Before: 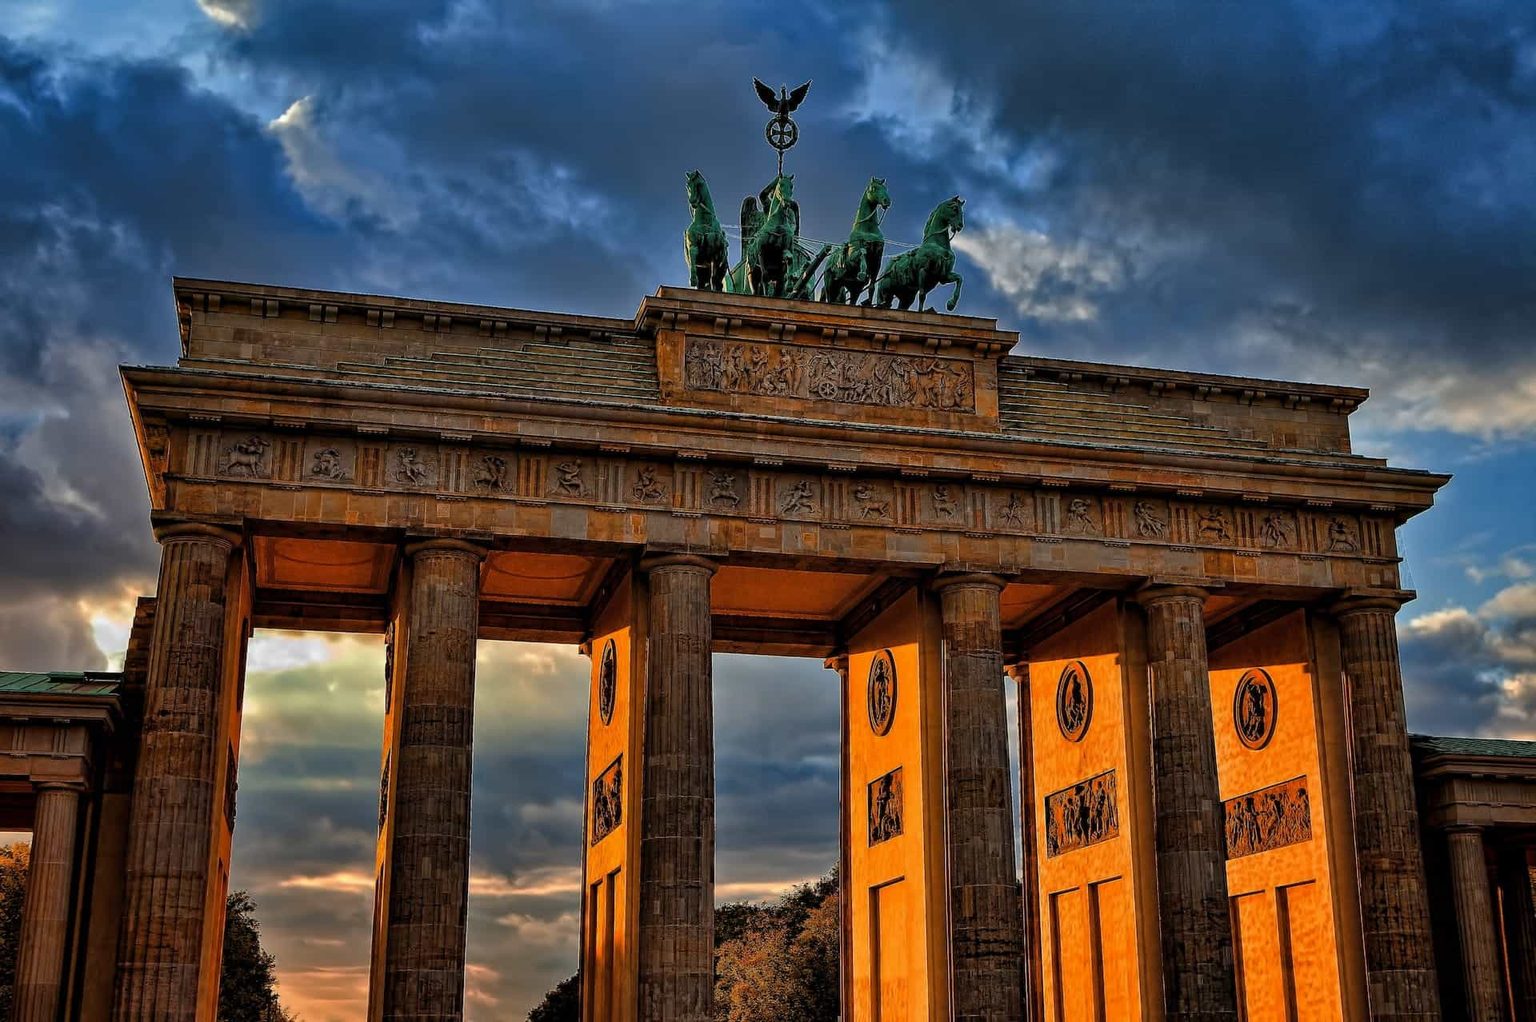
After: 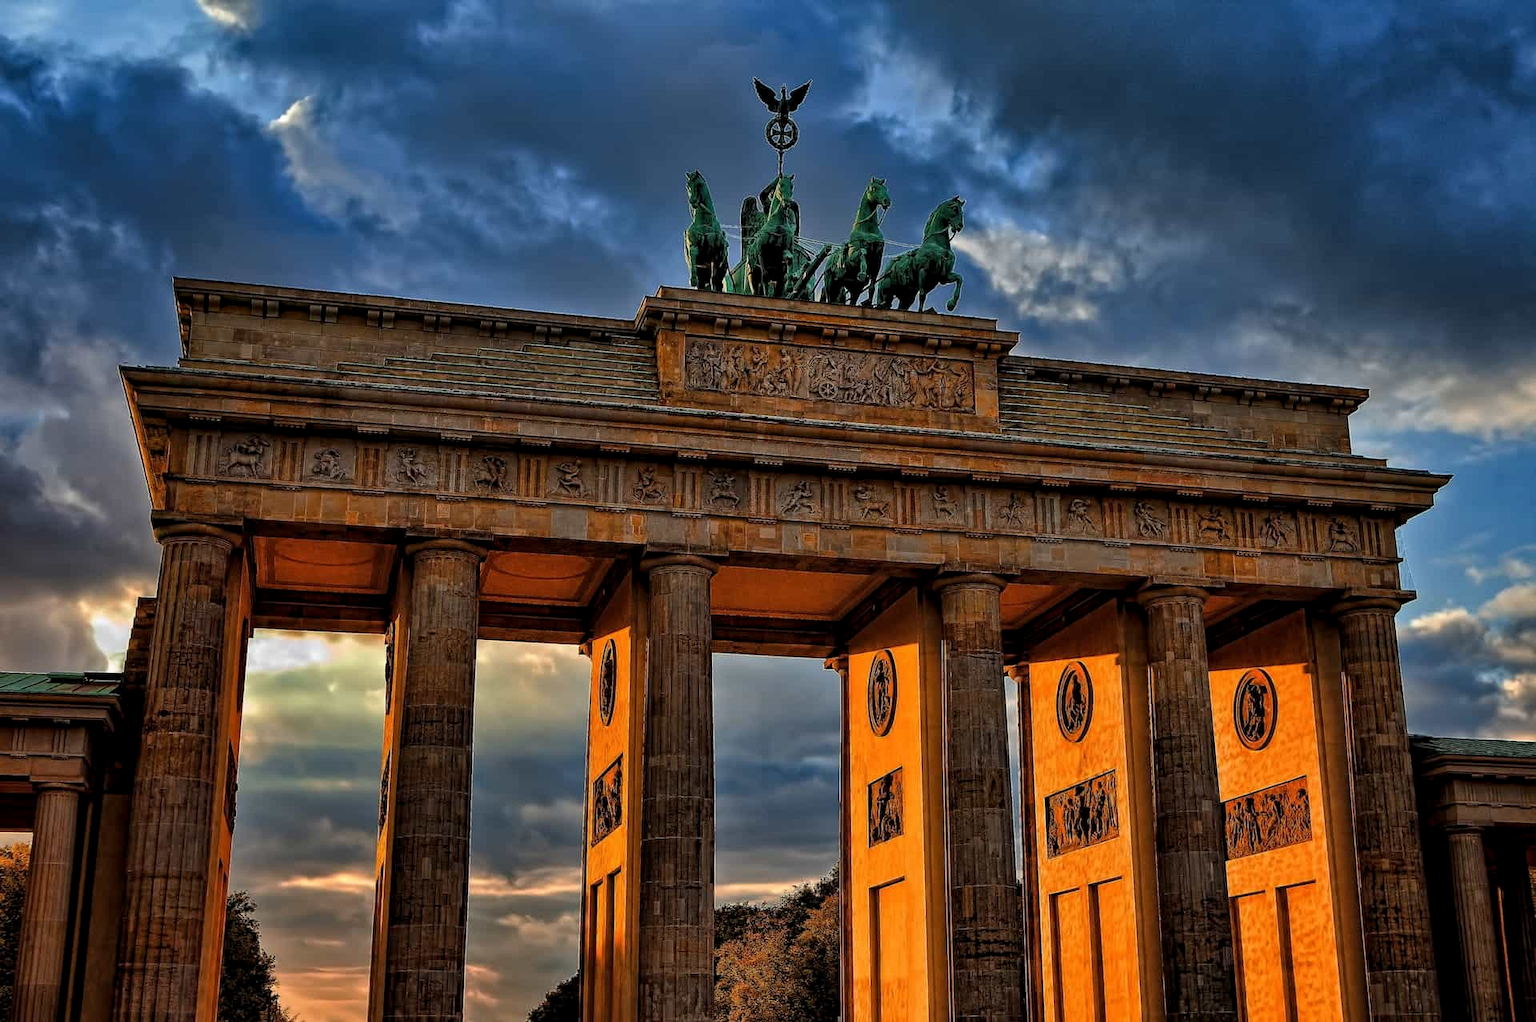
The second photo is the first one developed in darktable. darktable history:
local contrast: highlights 101%, shadows 102%, detail 119%, midtone range 0.2
